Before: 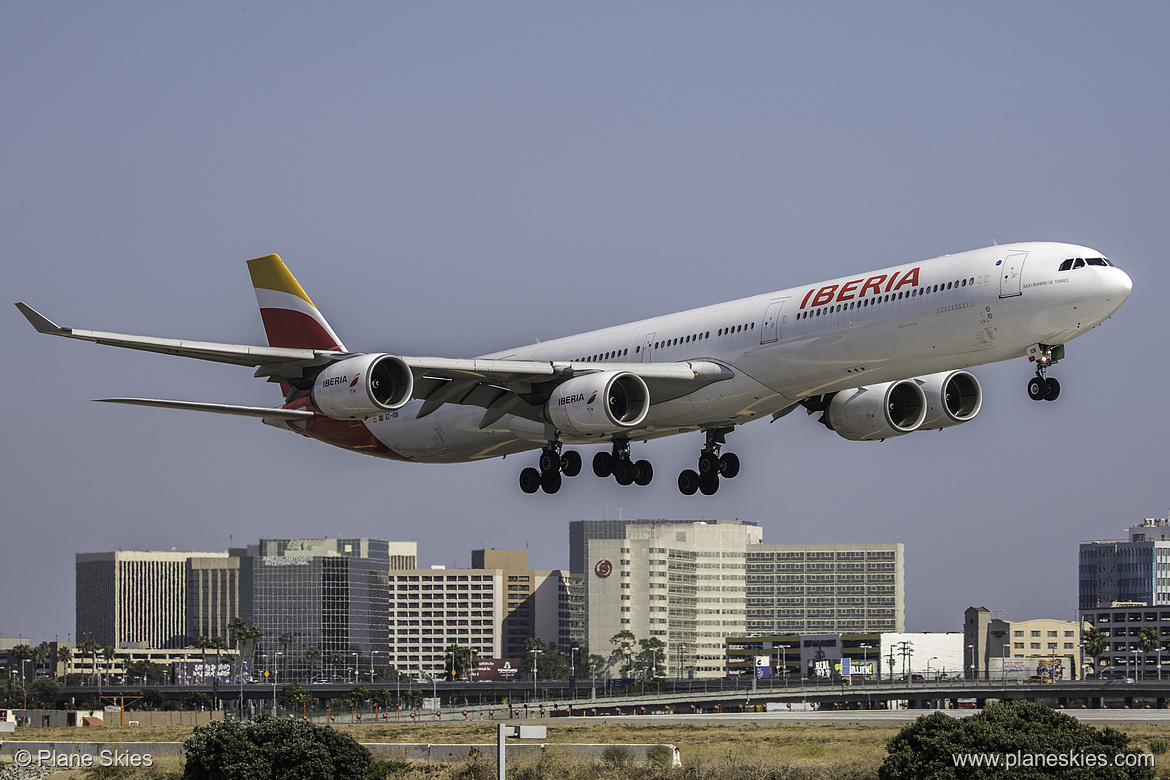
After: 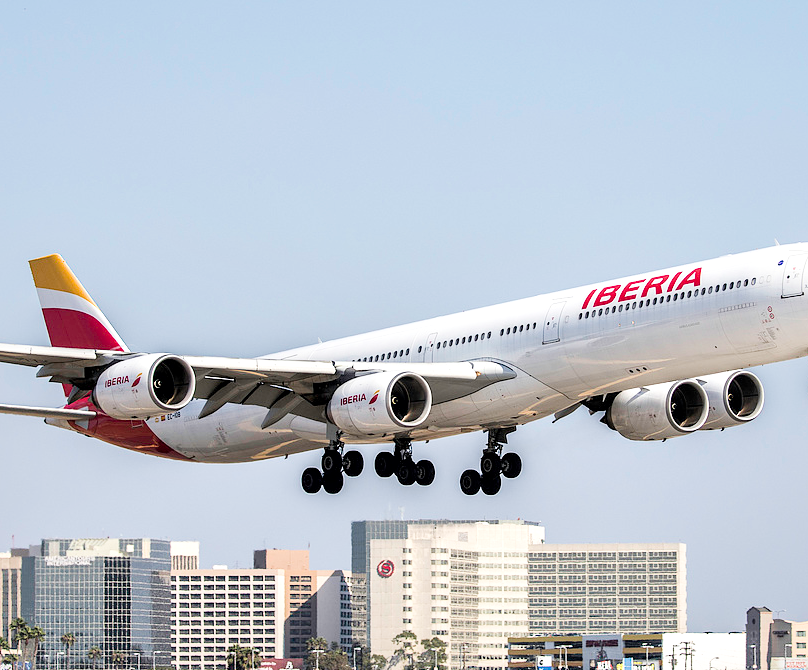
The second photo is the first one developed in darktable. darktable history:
filmic rgb: black relative exposure -5.13 EV, white relative exposure 3.97 EV, hardness 2.88, contrast 1.199, highlights saturation mix -31.03%
levels: levels [0, 0.478, 1]
local contrast: mode bilateral grid, contrast 26, coarseness 60, detail 150%, midtone range 0.2
crop: left 18.712%, right 12.178%, bottom 14.017%
exposure: black level correction 0.001, exposure 1.116 EV, compensate exposure bias true, compensate highlight preservation false
